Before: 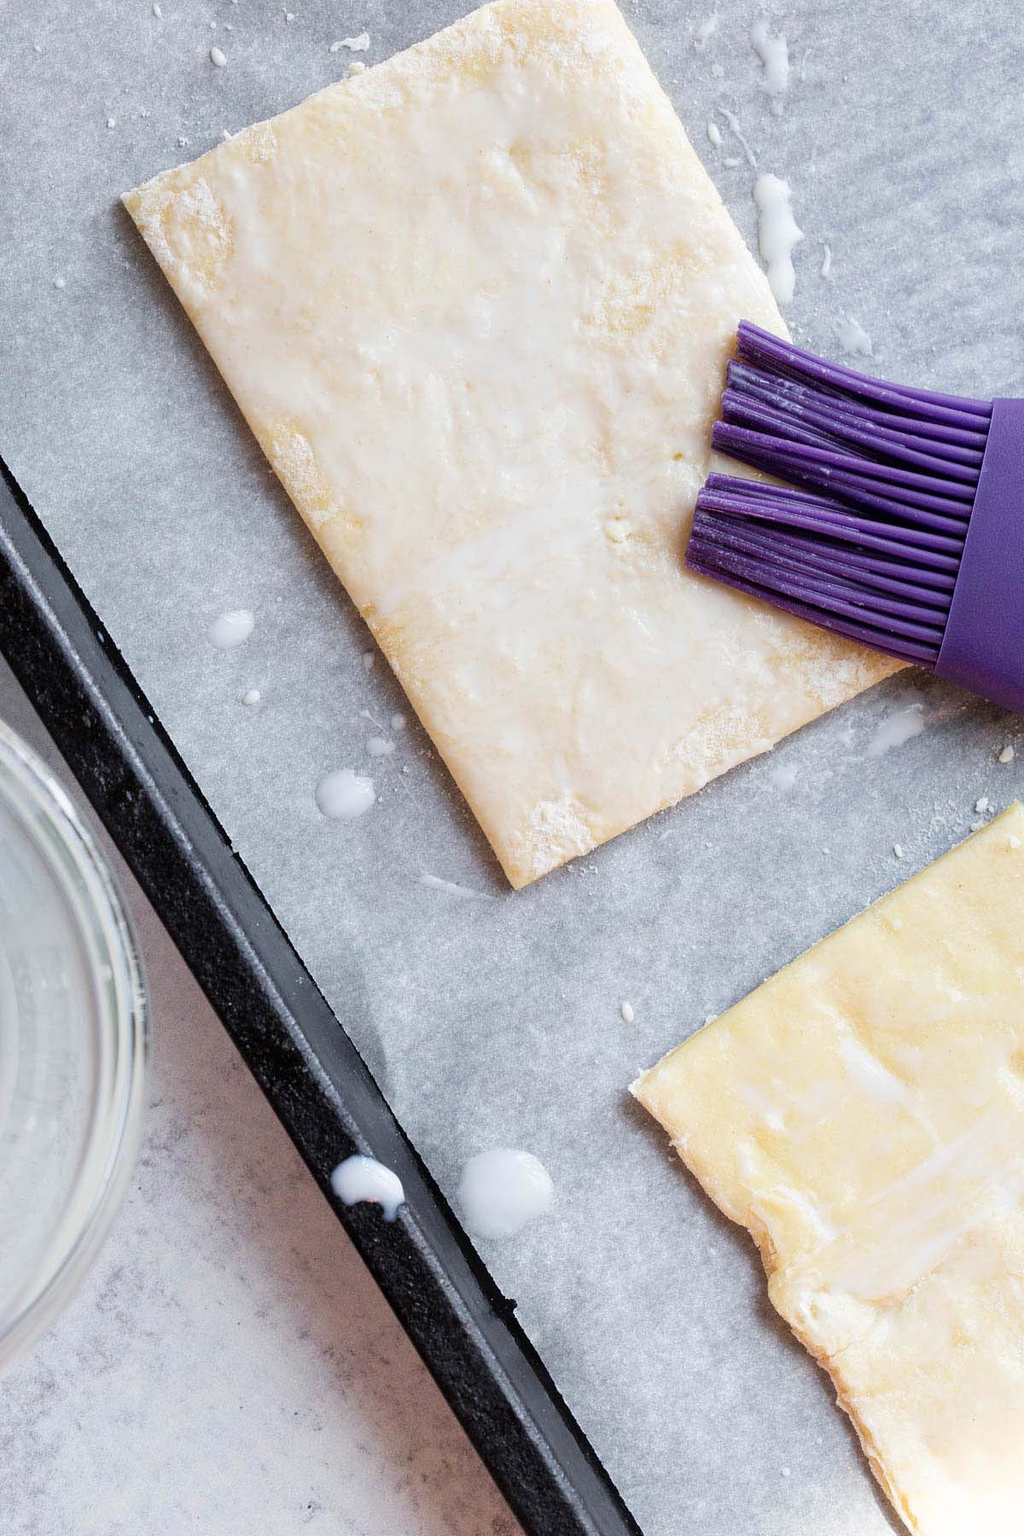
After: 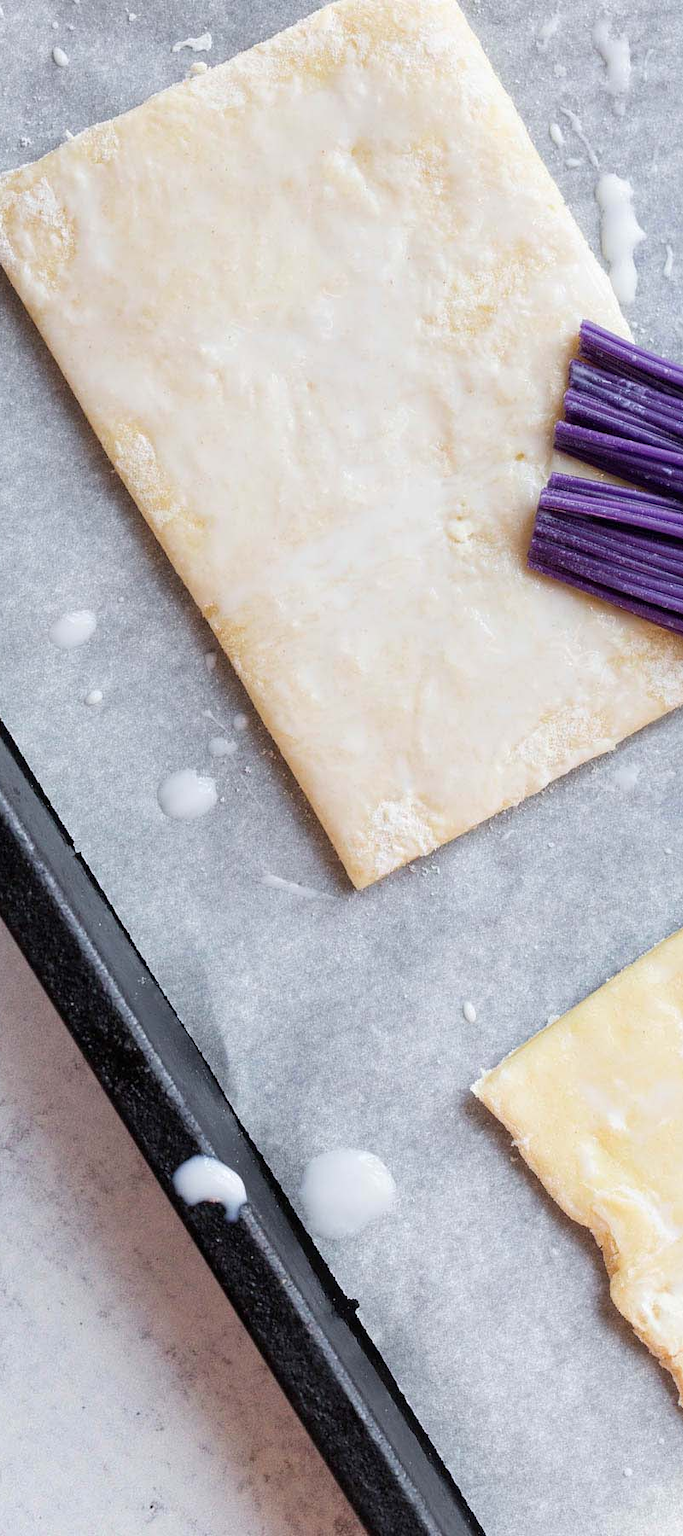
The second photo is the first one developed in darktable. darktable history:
crop: left 15.426%, right 17.805%
